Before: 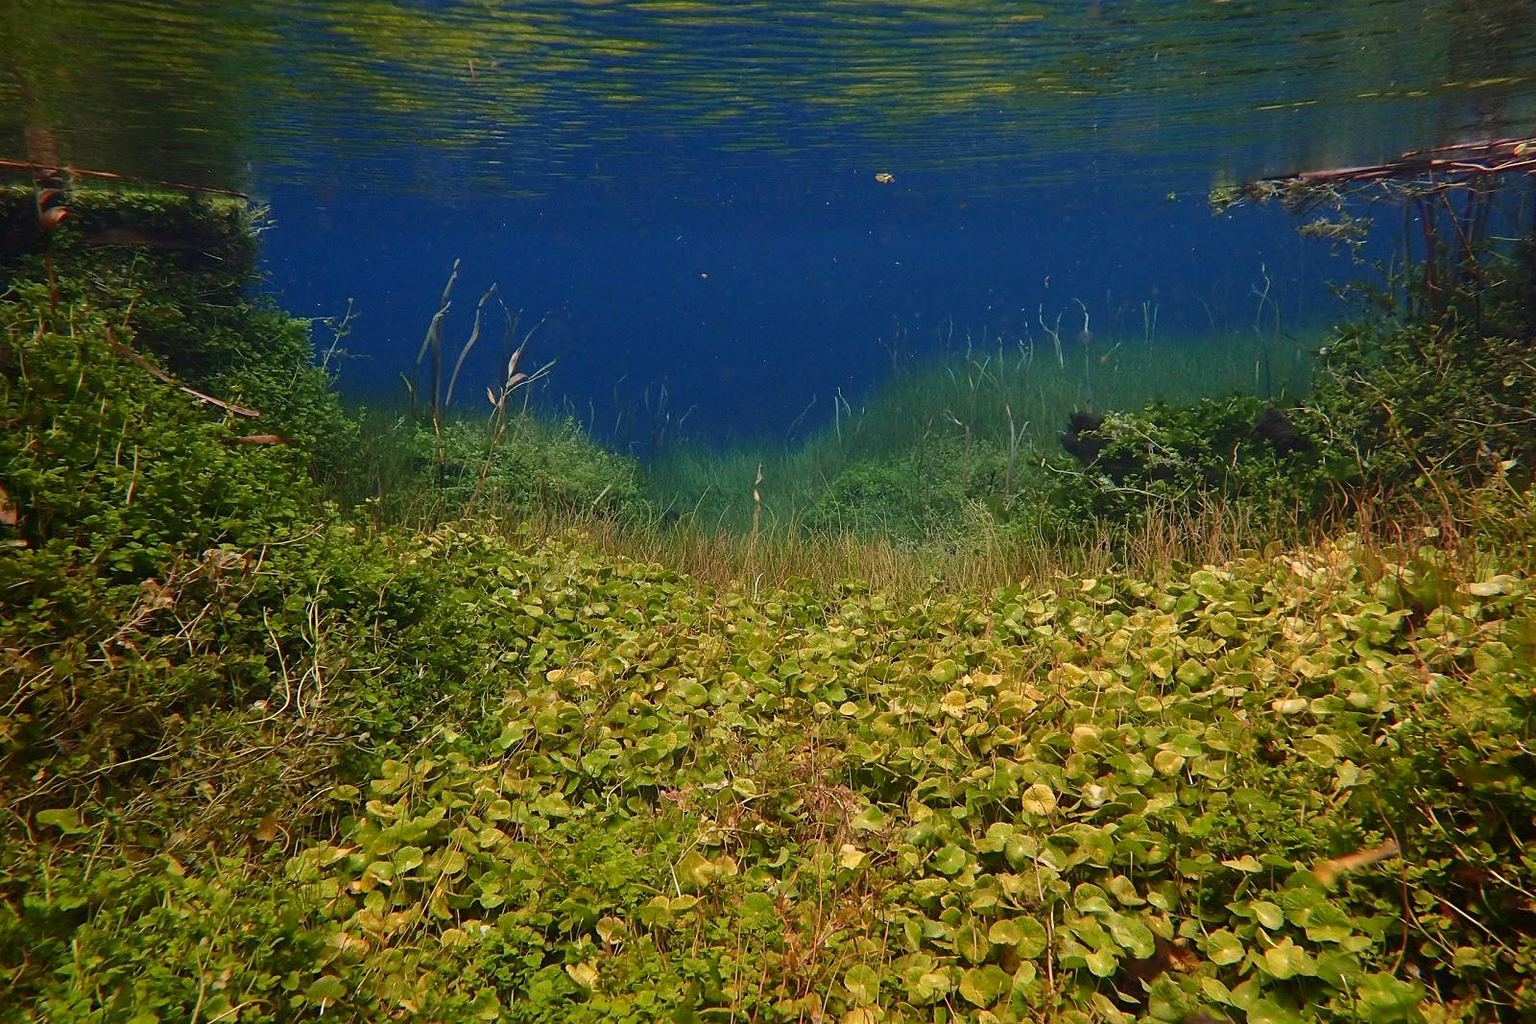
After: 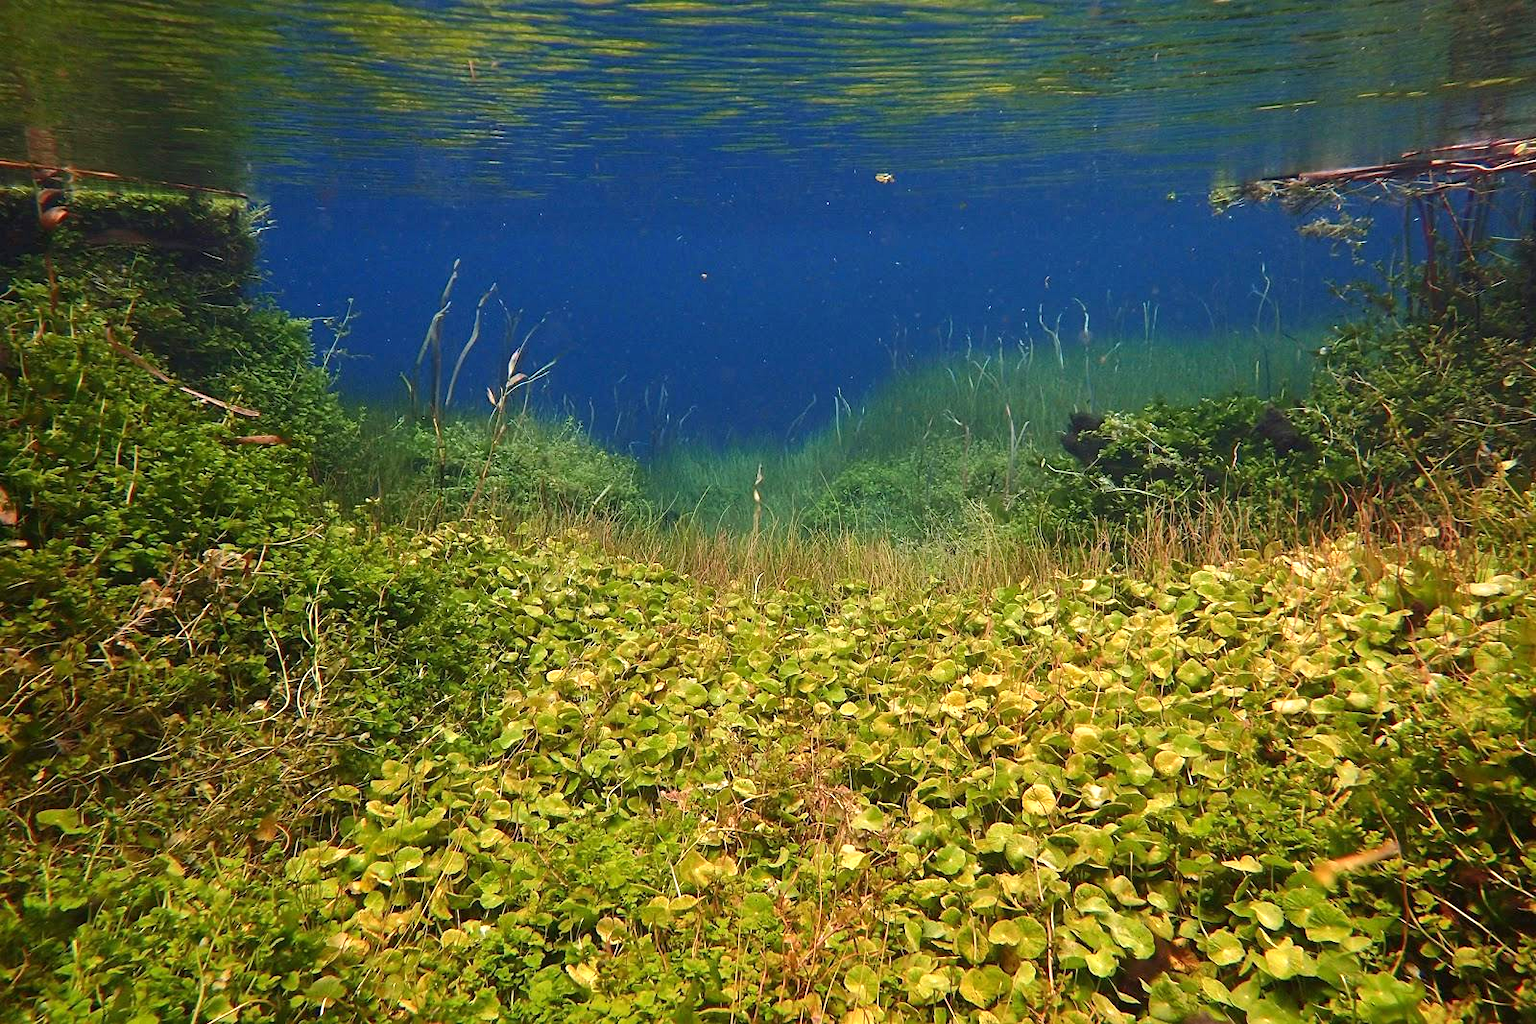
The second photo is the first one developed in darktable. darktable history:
tone equalizer: edges refinement/feathering 500, mask exposure compensation -1.57 EV, preserve details no
exposure: black level correction 0, exposure 0.697 EV, compensate highlight preservation false
